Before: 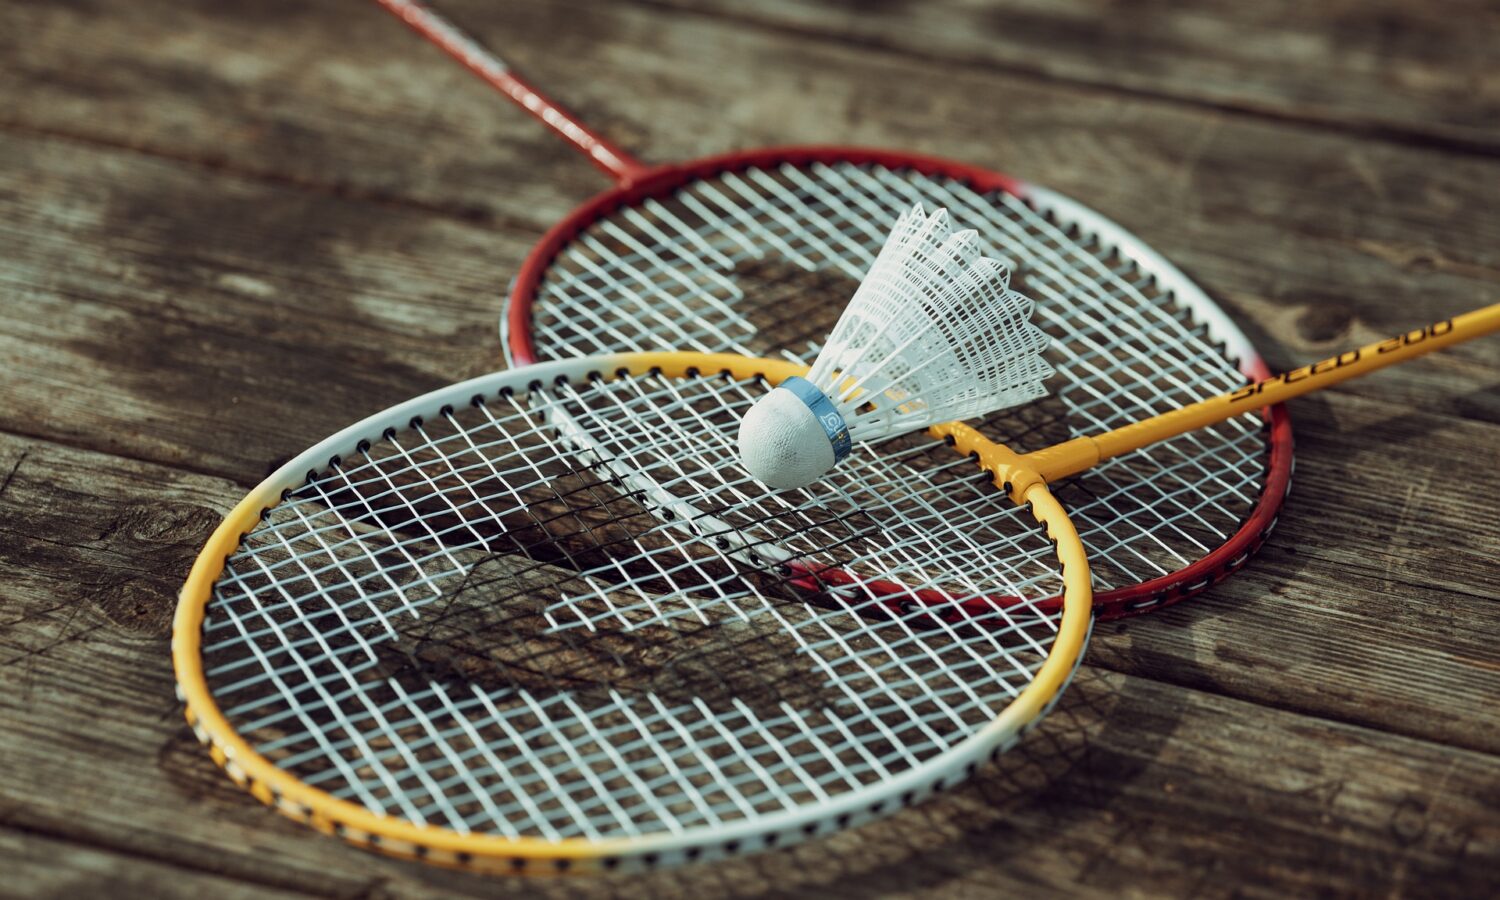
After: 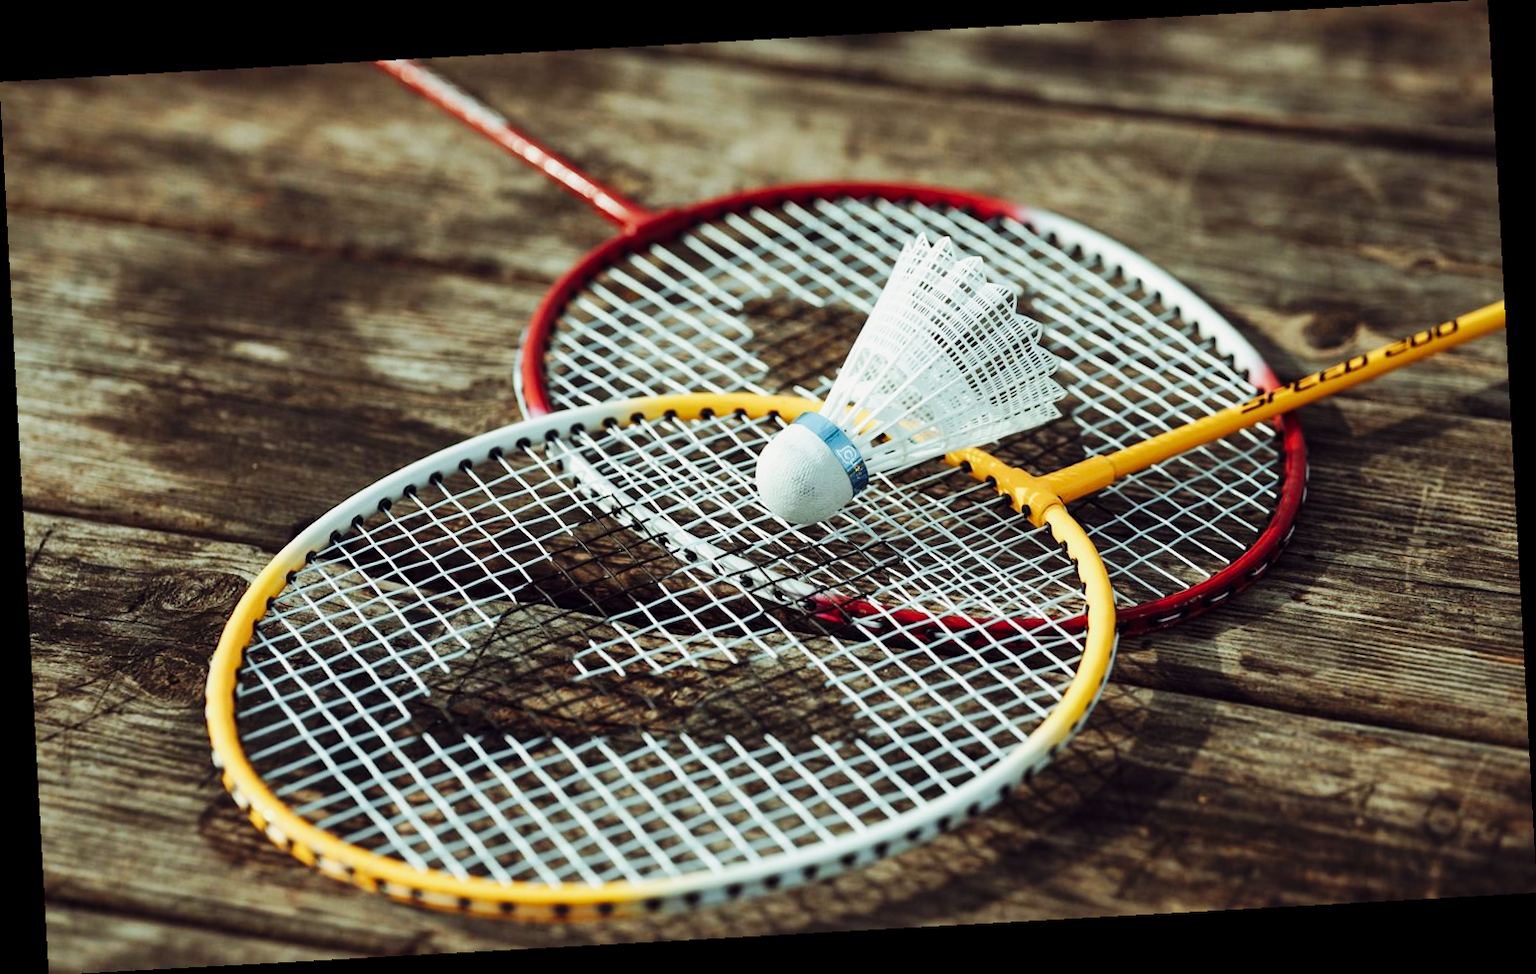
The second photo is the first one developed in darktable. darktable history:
rotate and perspective: rotation -3.18°, automatic cropping off
base curve: curves: ch0 [(0, 0) (0.032, 0.025) (0.121, 0.166) (0.206, 0.329) (0.605, 0.79) (1, 1)], preserve colors none
